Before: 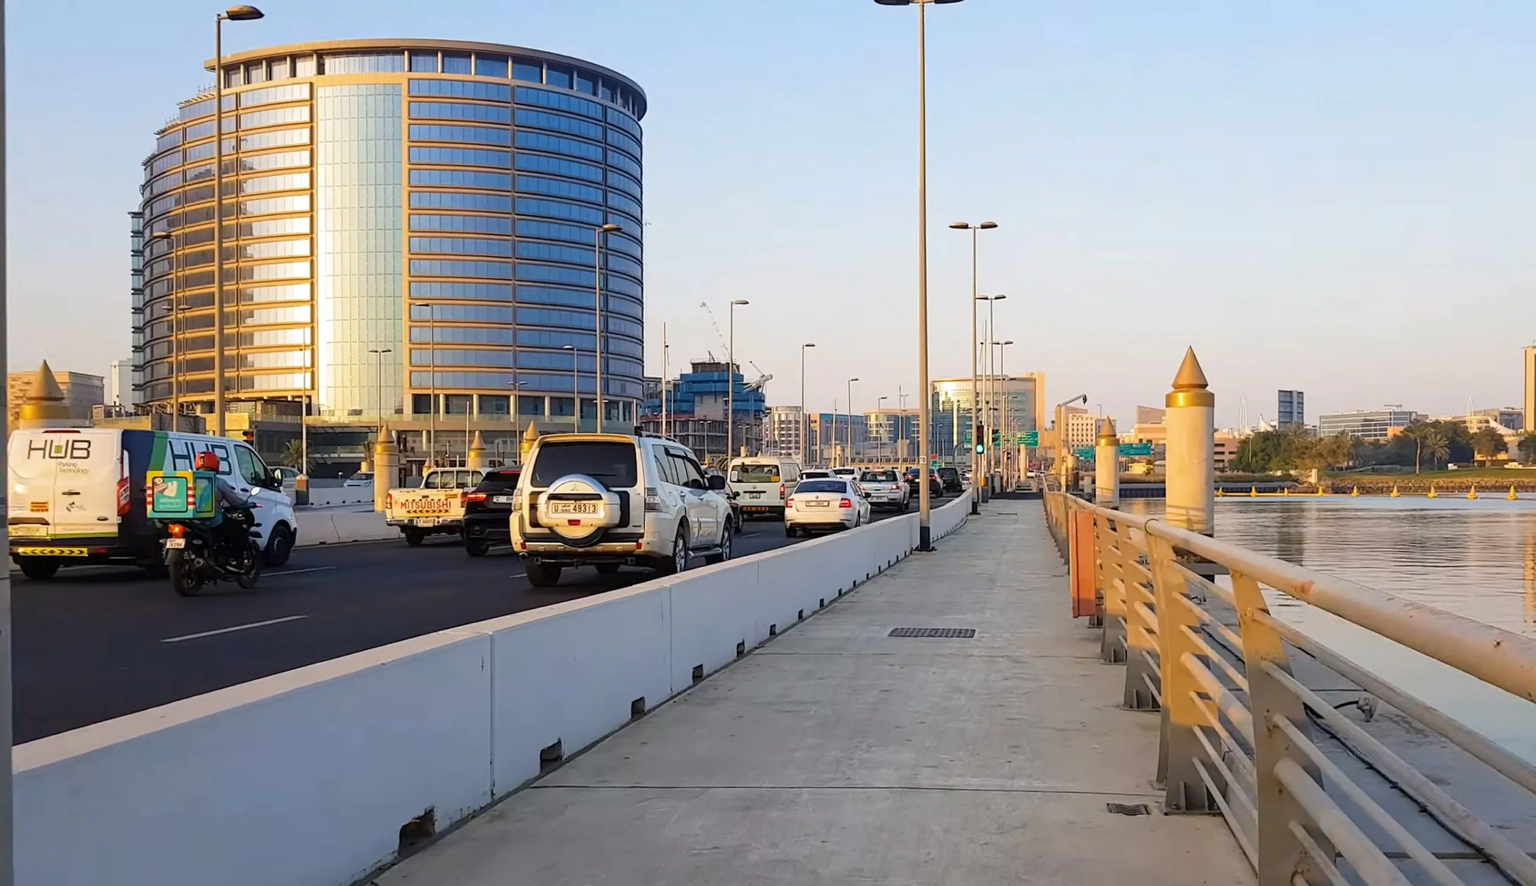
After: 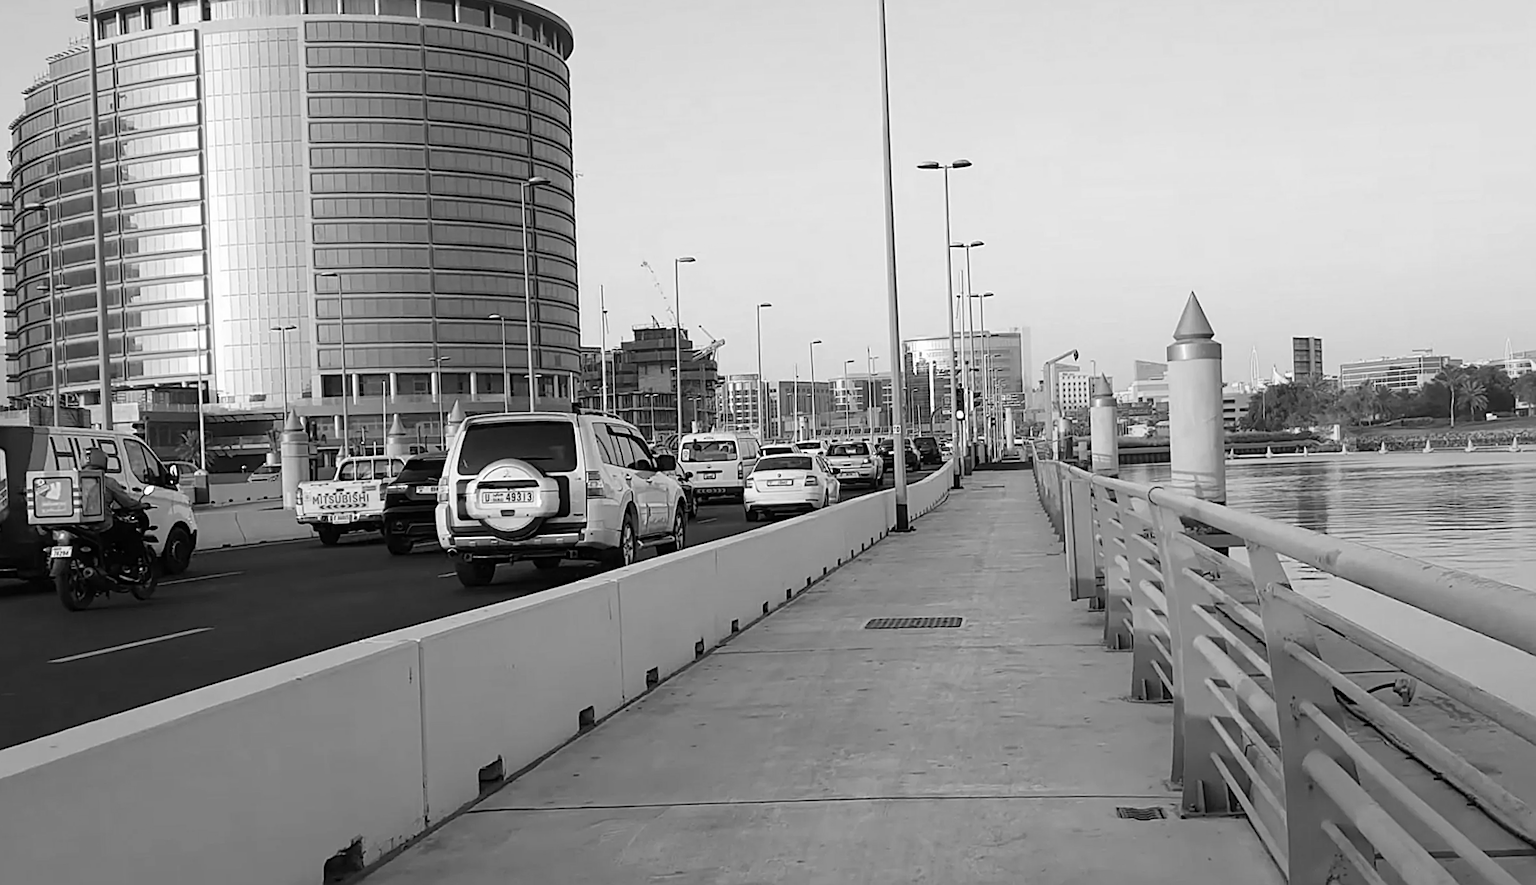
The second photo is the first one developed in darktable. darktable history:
sharpen: on, module defaults
crop and rotate: angle 1.96°, left 5.673%, top 5.673%
monochrome: on, module defaults
